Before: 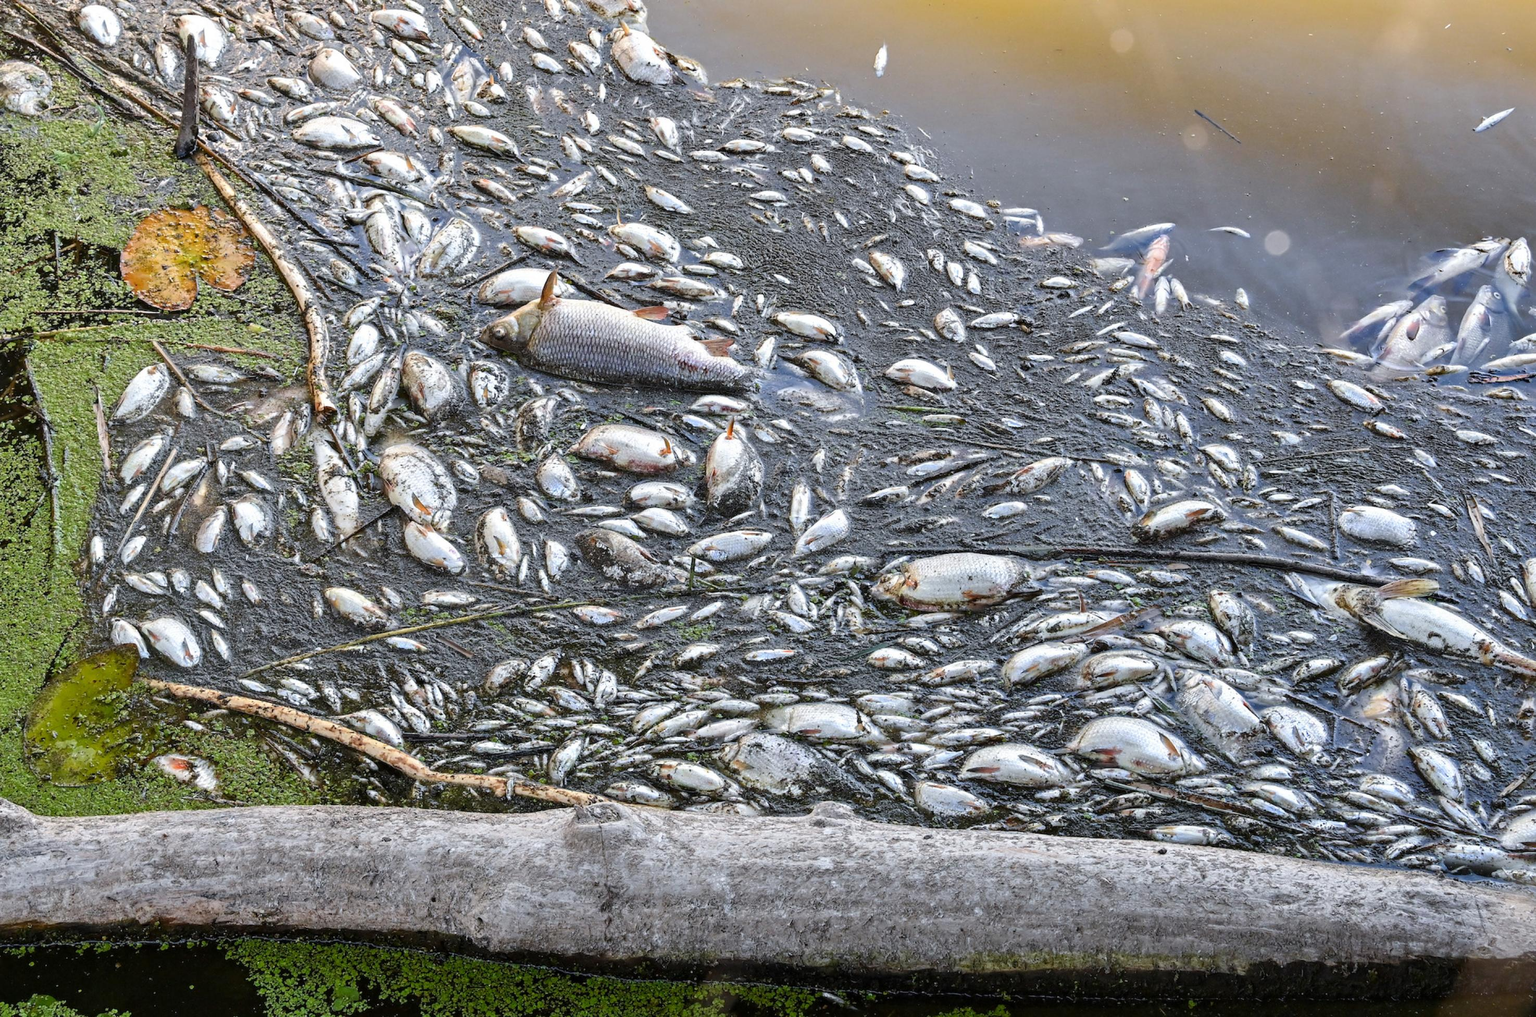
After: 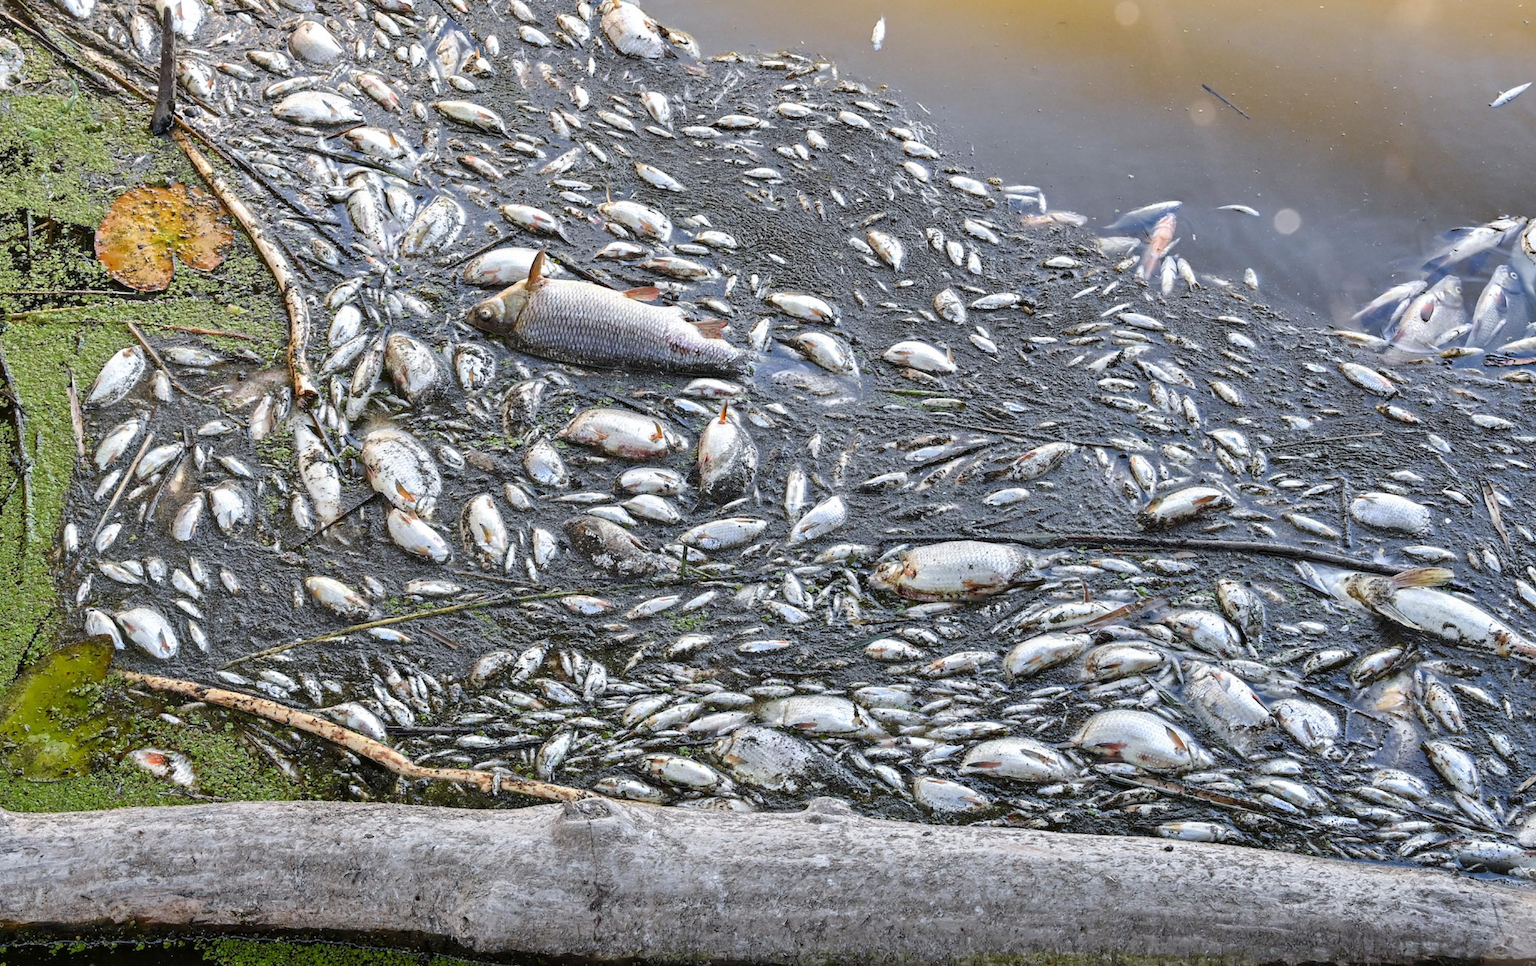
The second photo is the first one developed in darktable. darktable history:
crop: left 1.877%, top 2.769%, right 1.102%, bottom 4.977%
